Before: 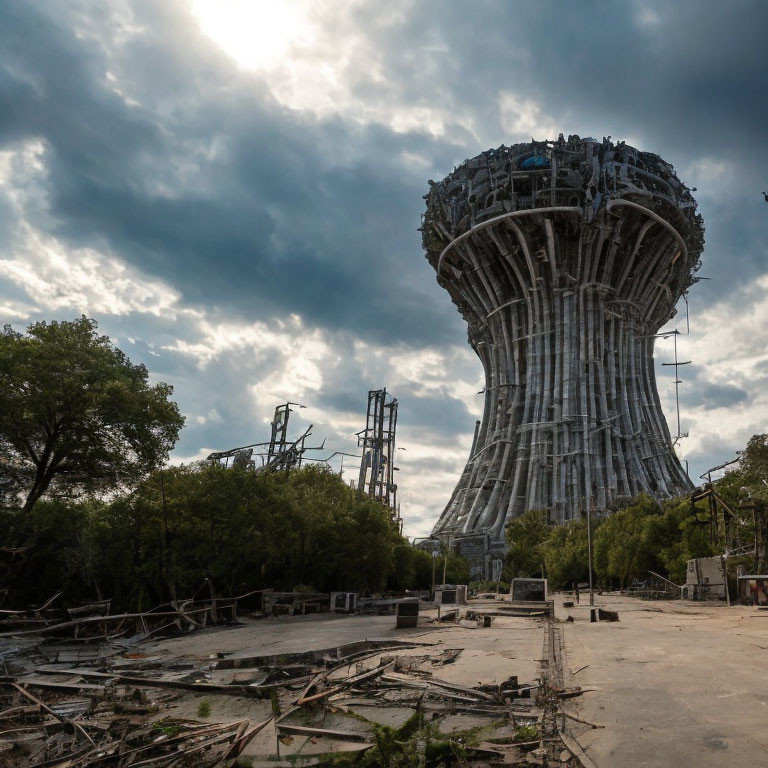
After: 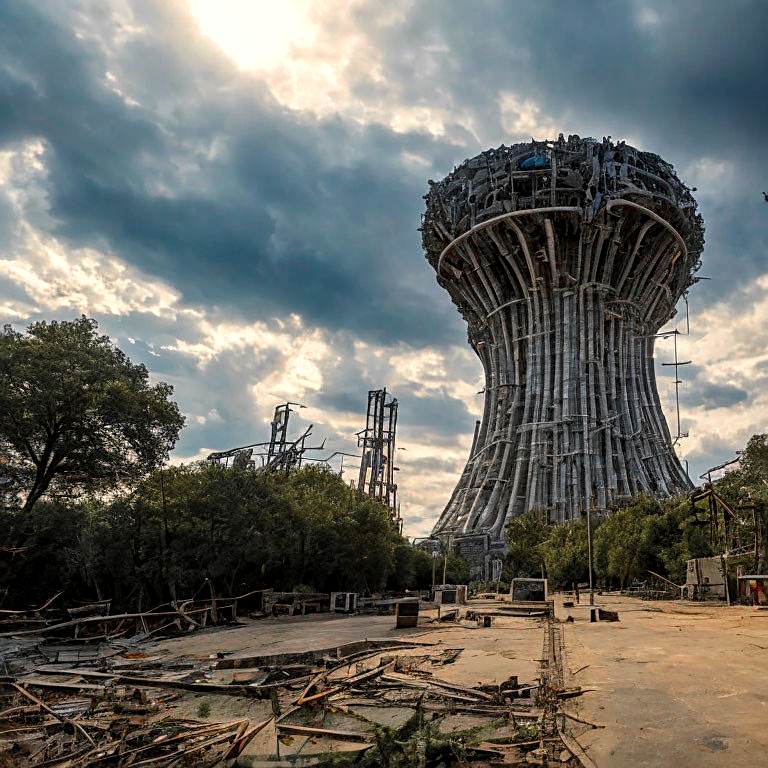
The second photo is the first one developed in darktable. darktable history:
sharpen: on, module defaults
local contrast: detail 130%
color zones: curves: ch1 [(0, 0.679) (0.143, 0.647) (0.286, 0.261) (0.378, -0.011) (0.571, 0.396) (0.714, 0.399) (0.857, 0.406) (1, 0.679)]
color balance rgb: highlights gain › chroma 2.06%, highlights gain › hue 67.08°, perceptual saturation grading › global saturation 36.664%, perceptual brilliance grading › global brilliance 2.516%, perceptual brilliance grading › highlights -2.755%, perceptual brilliance grading › shadows 3.809%, global vibrance 20%
